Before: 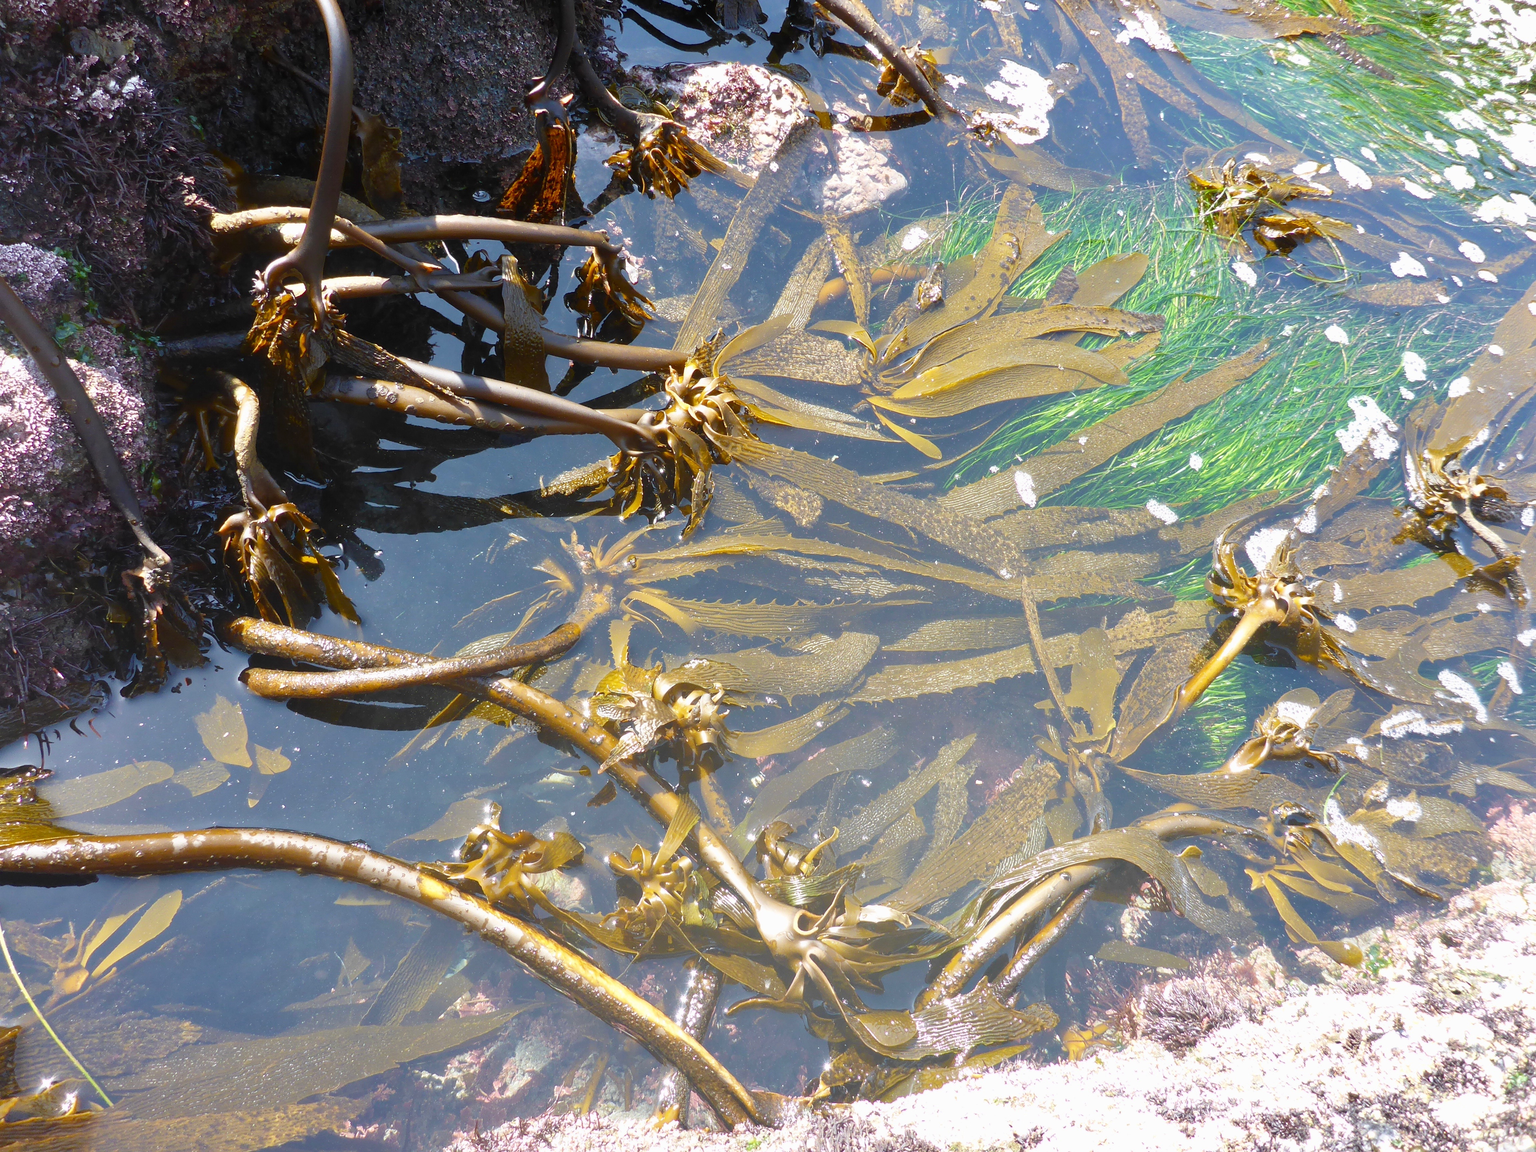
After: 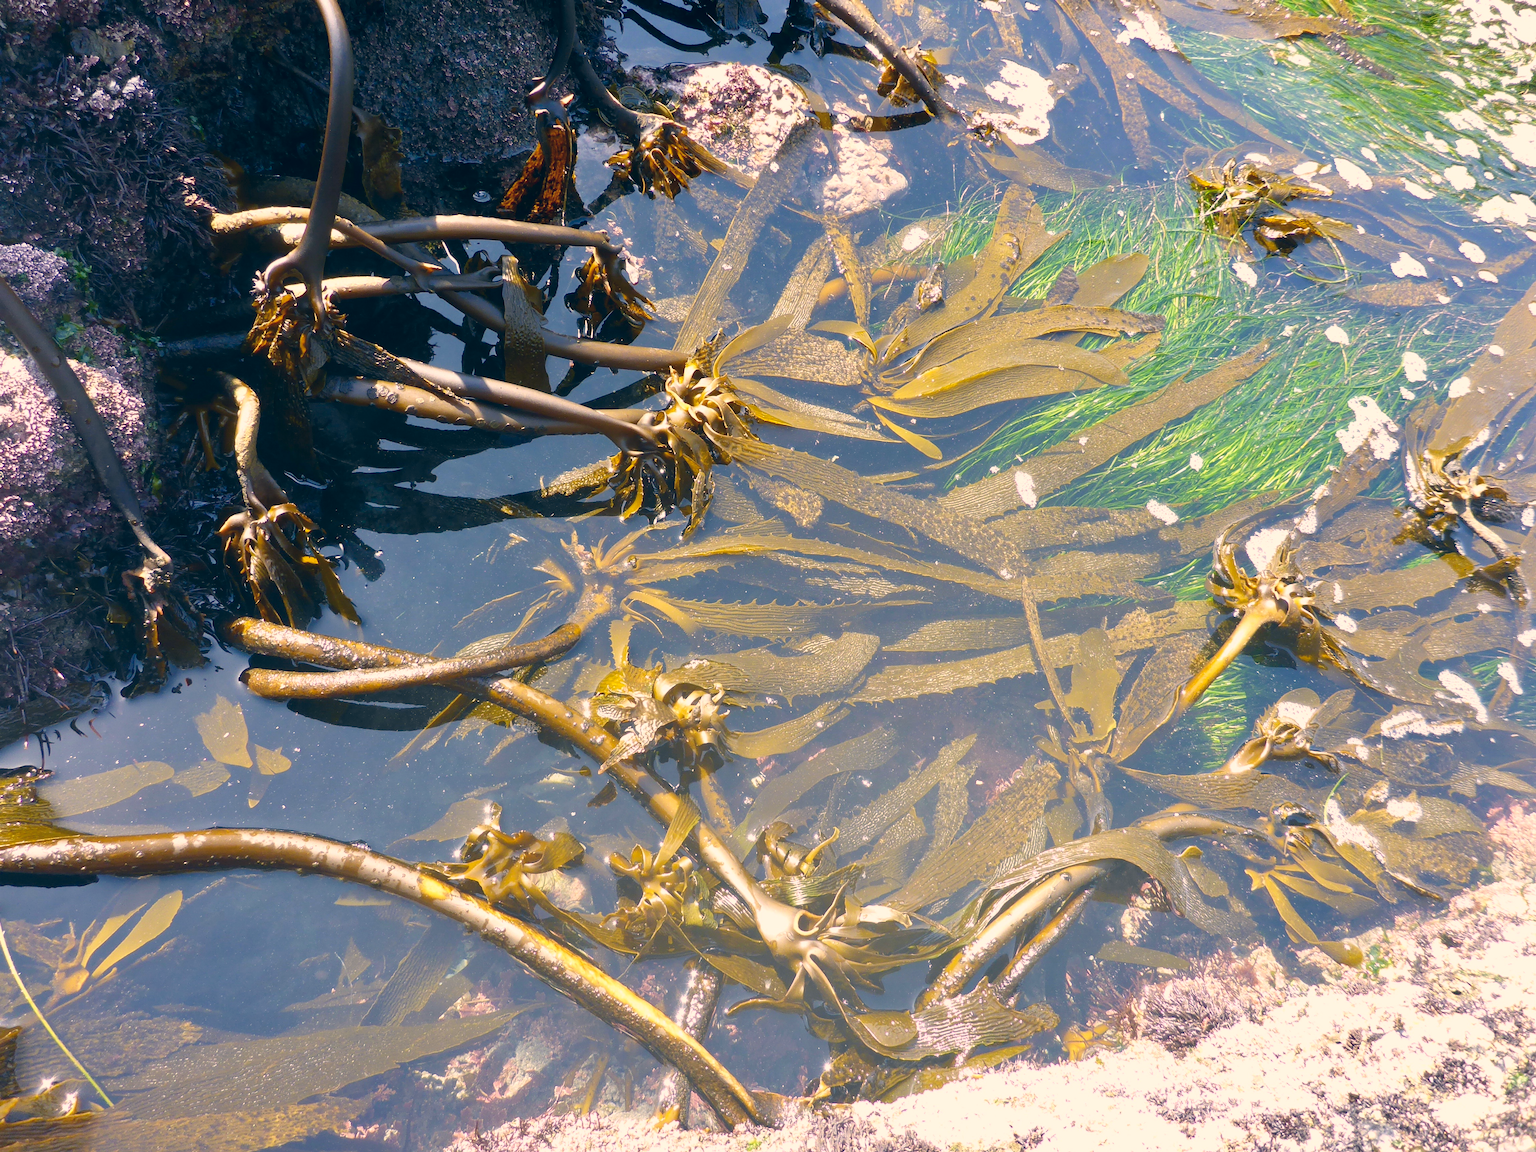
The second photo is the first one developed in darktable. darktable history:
color correction: highlights a* 10.32, highlights b* 14.66, shadows a* -9.59, shadows b* -15.02
